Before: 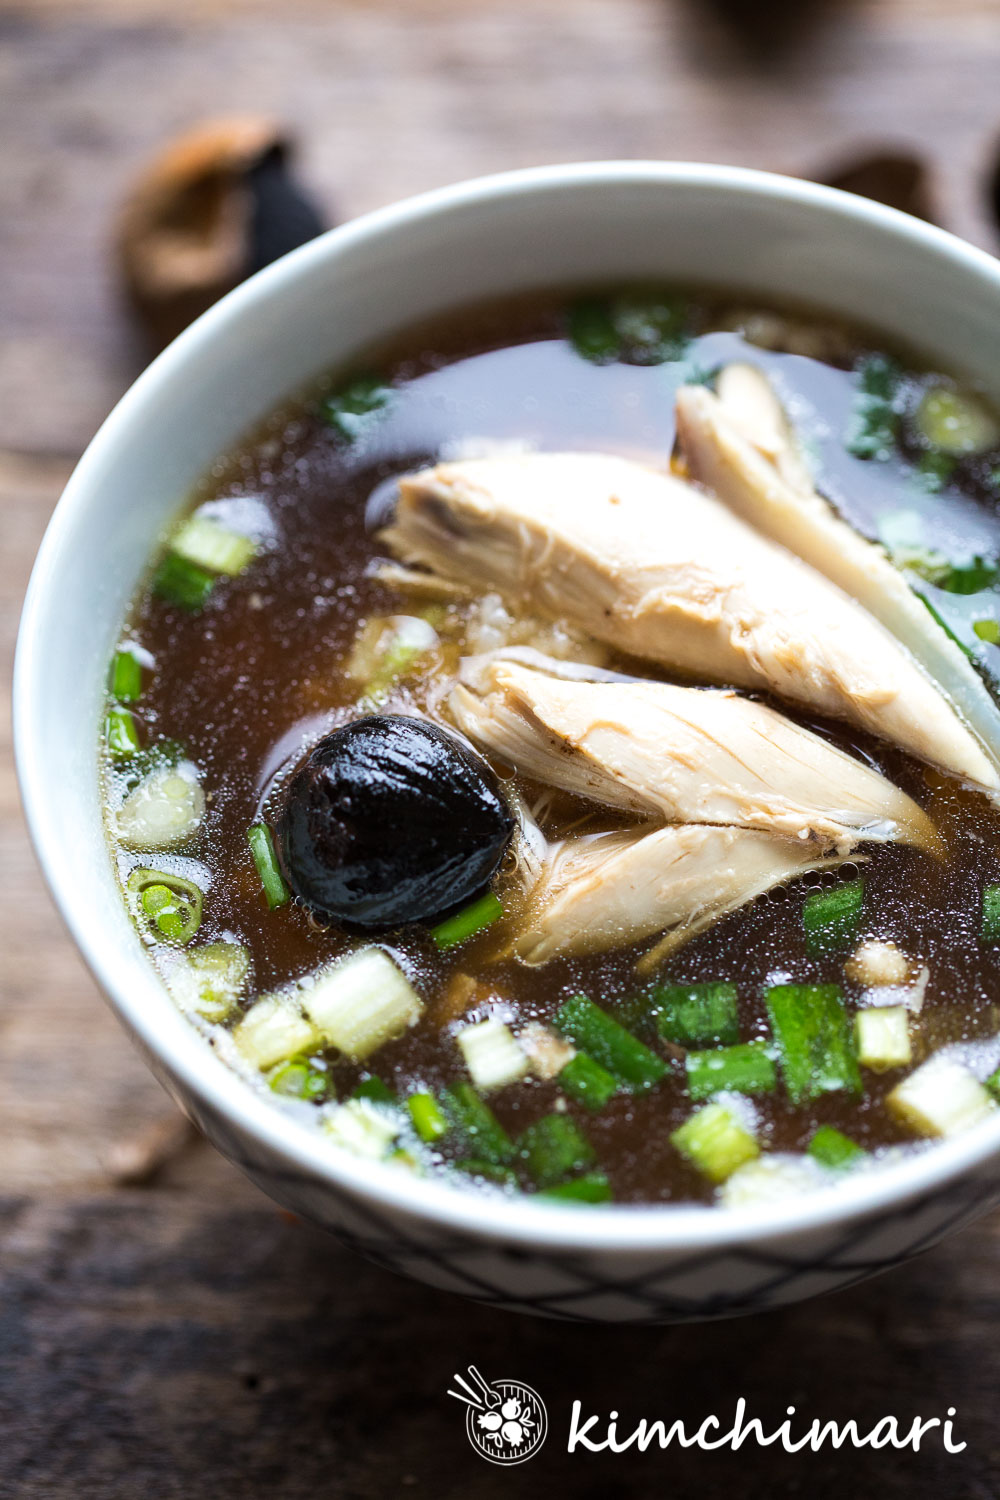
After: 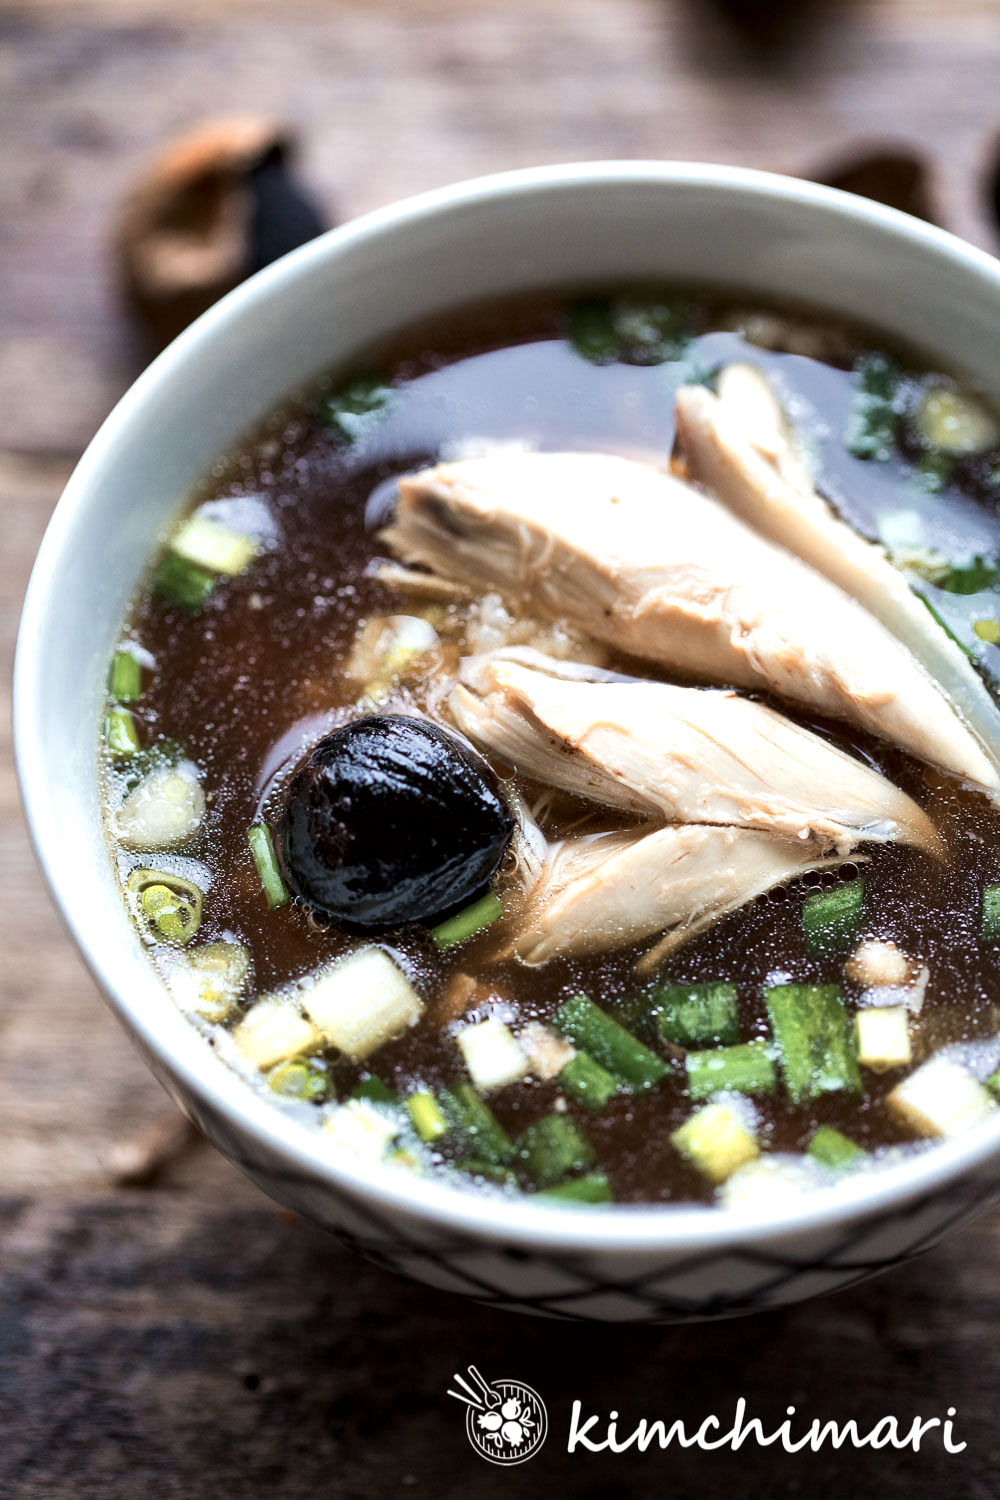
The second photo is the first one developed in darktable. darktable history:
color zones: curves: ch0 [(0, 0.473) (0.001, 0.473) (0.226, 0.548) (0.4, 0.589) (0.525, 0.54) (0.728, 0.403) (0.999, 0.473) (1, 0.473)]; ch1 [(0, 0.619) (0.001, 0.619) (0.234, 0.388) (0.4, 0.372) (0.528, 0.422) (0.732, 0.53) (0.999, 0.619) (1, 0.619)]; ch2 [(0, 0.547) (0.001, 0.547) (0.226, 0.45) (0.4, 0.525) (0.525, 0.585) (0.8, 0.511) (0.999, 0.547) (1, 0.547)]
local contrast: mode bilateral grid, contrast 50, coarseness 50, detail 150%, midtone range 0.2
